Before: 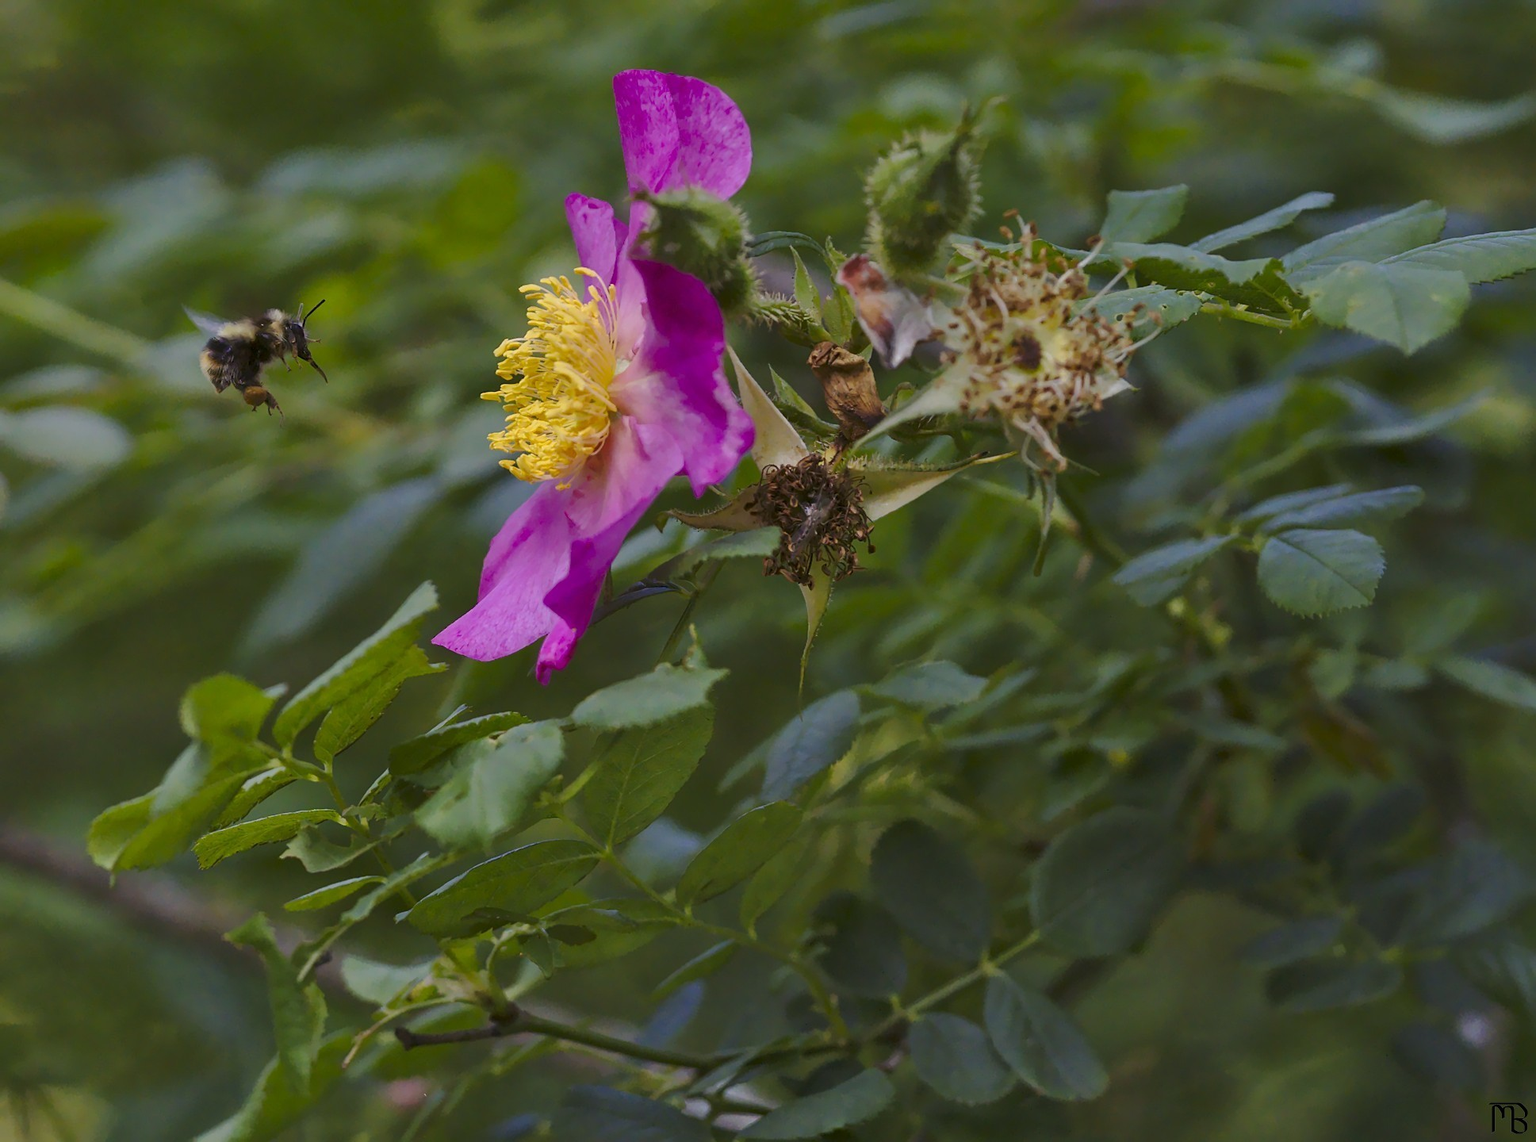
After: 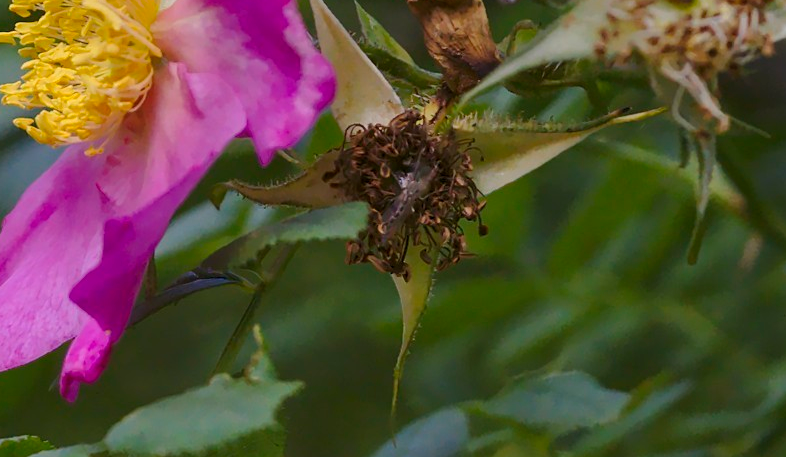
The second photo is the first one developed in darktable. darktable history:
crop: left 31.811%, top 32.092%, right 27.573%, bottom 36.167%
